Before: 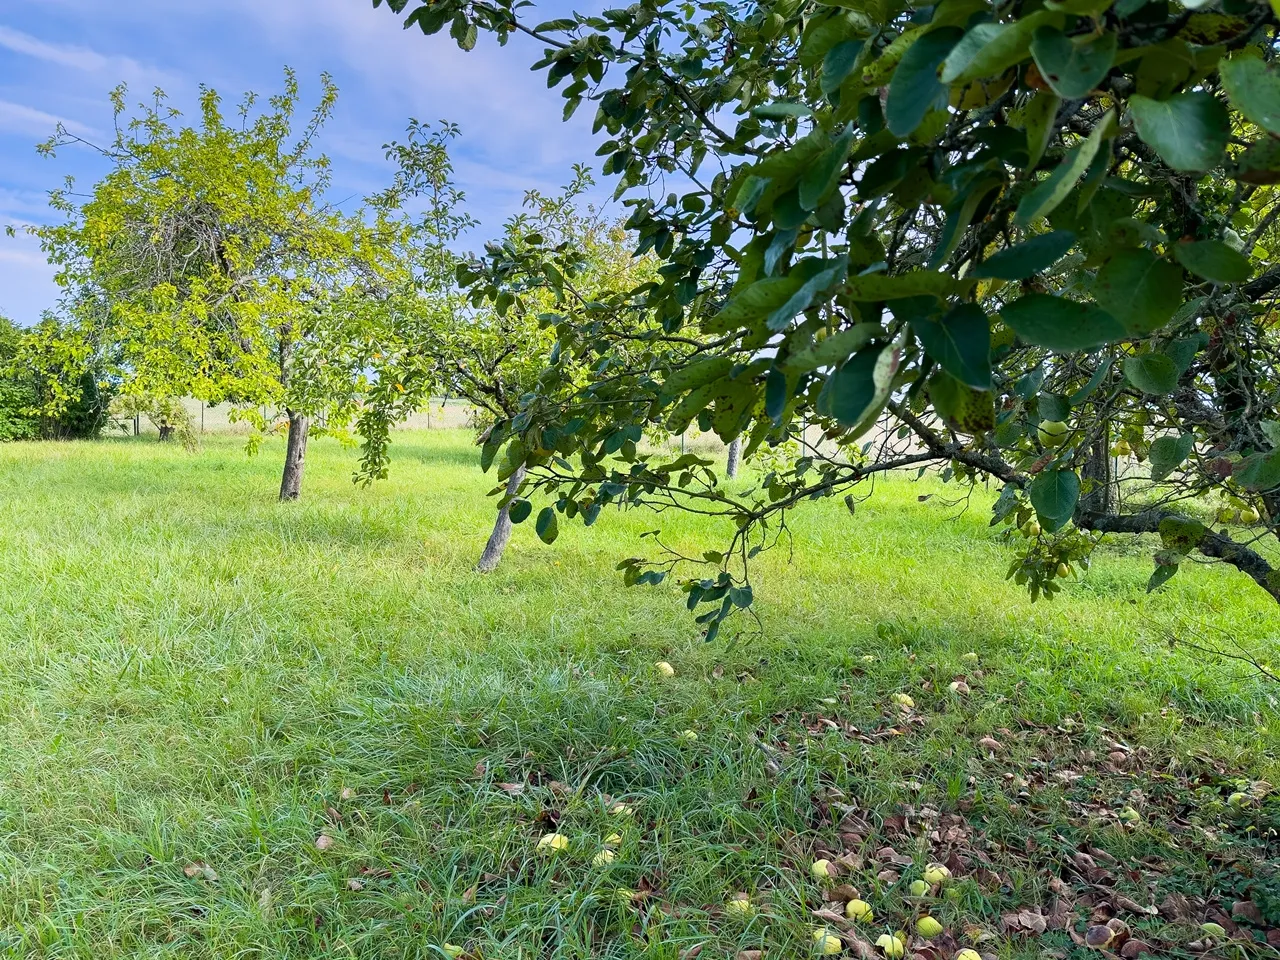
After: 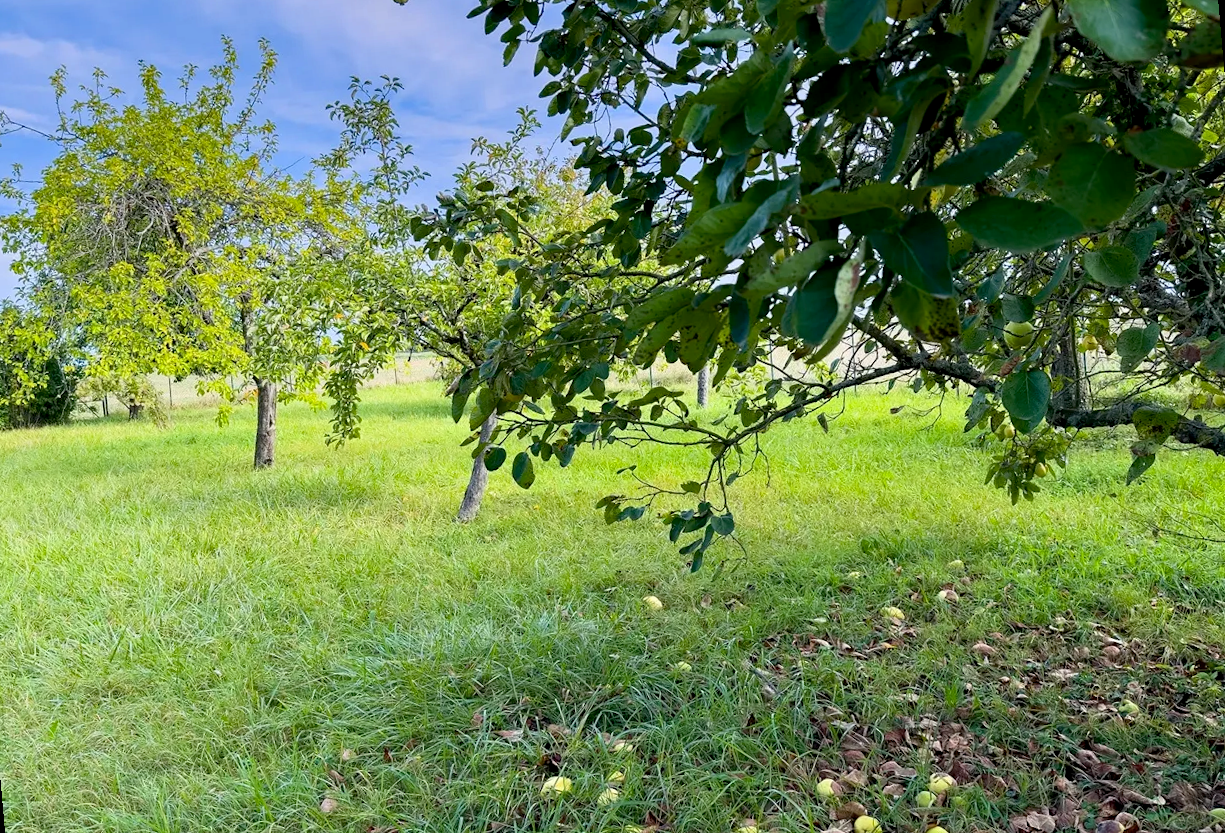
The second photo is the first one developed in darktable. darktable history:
rotate and perspective: rotation -5°, crop left 0.05, crop right 0.952, crop top 0.11, crop bottom 0.89
exposure: black level correction 0.005, exposure 0.014 EV, compensate highlight preservation false
haze removal: compatibility mode true, adaptive false
